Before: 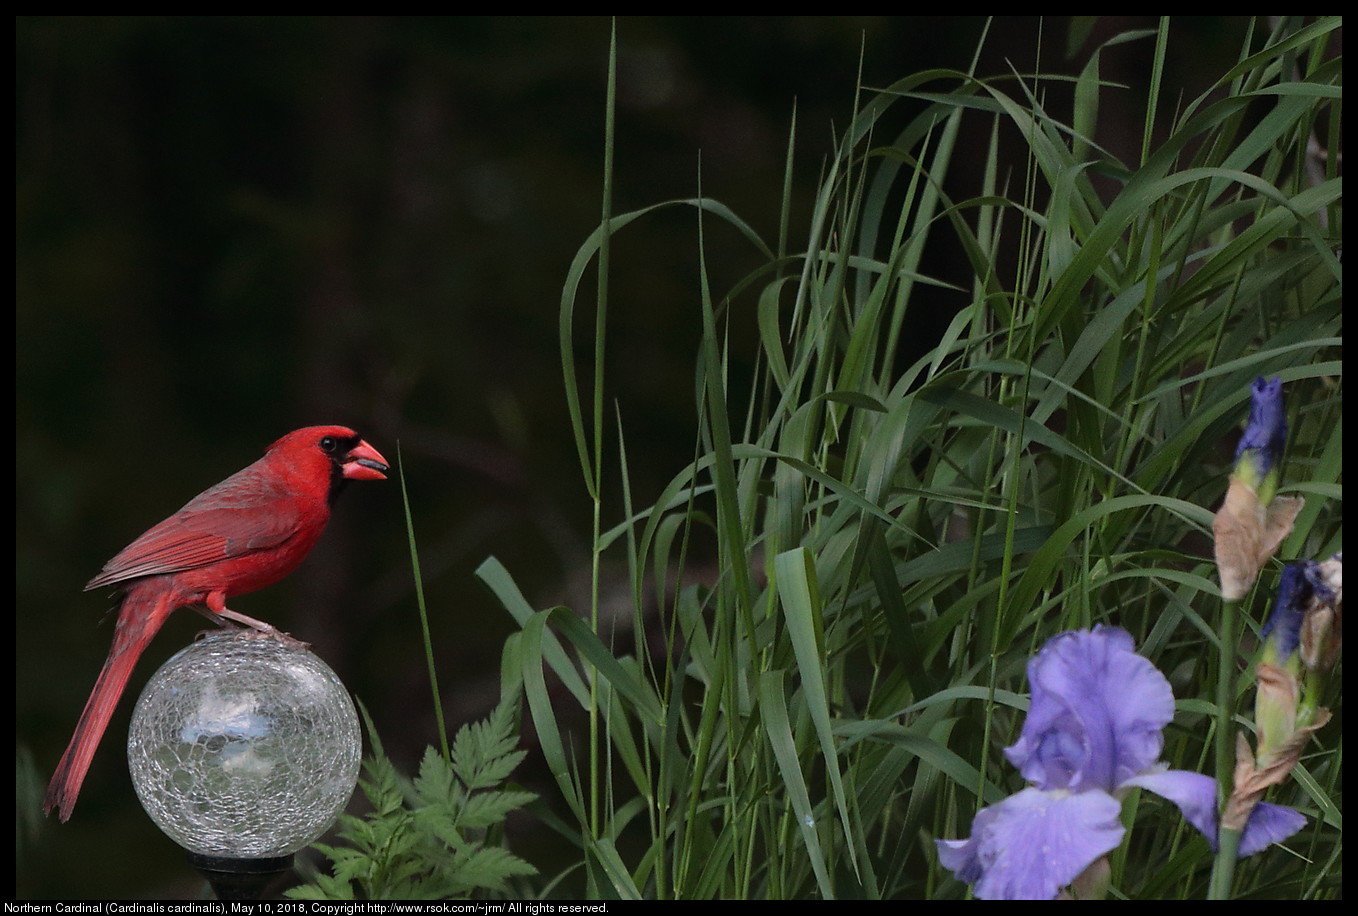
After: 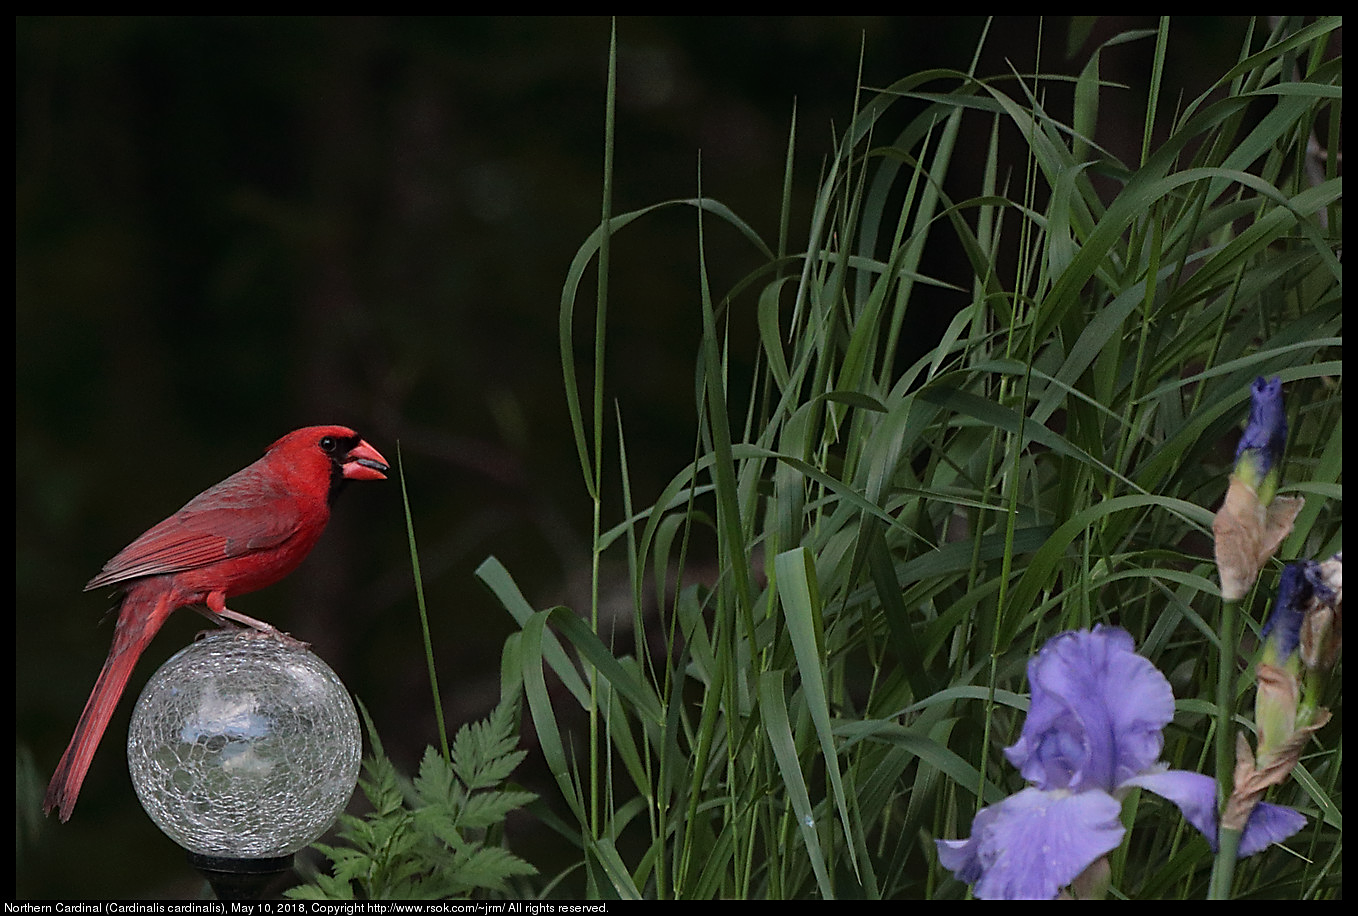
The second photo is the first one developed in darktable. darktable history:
exposure: exposure -0.152 EV, compensate highlight preservation false
sharpen: on, module defaults
